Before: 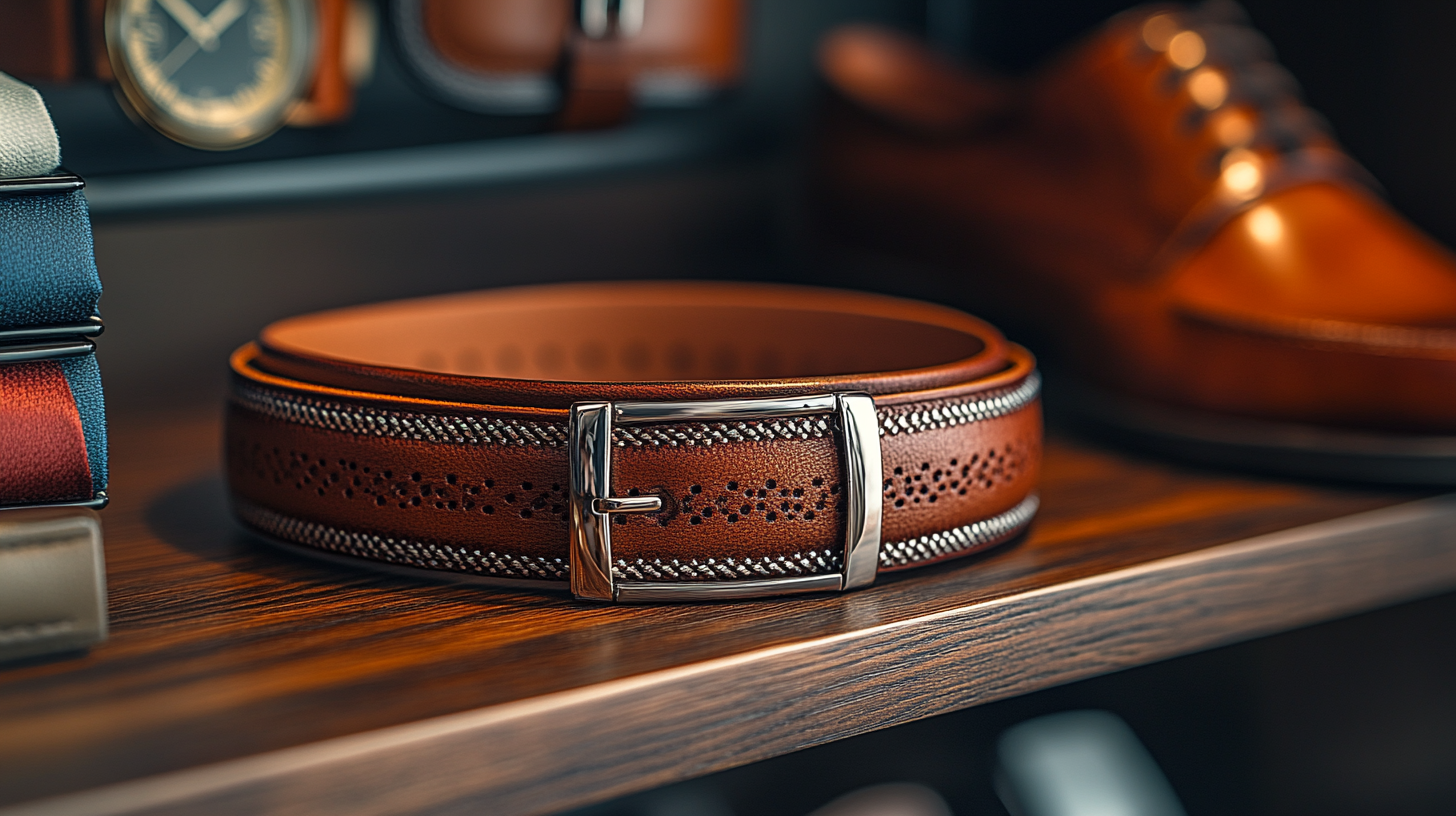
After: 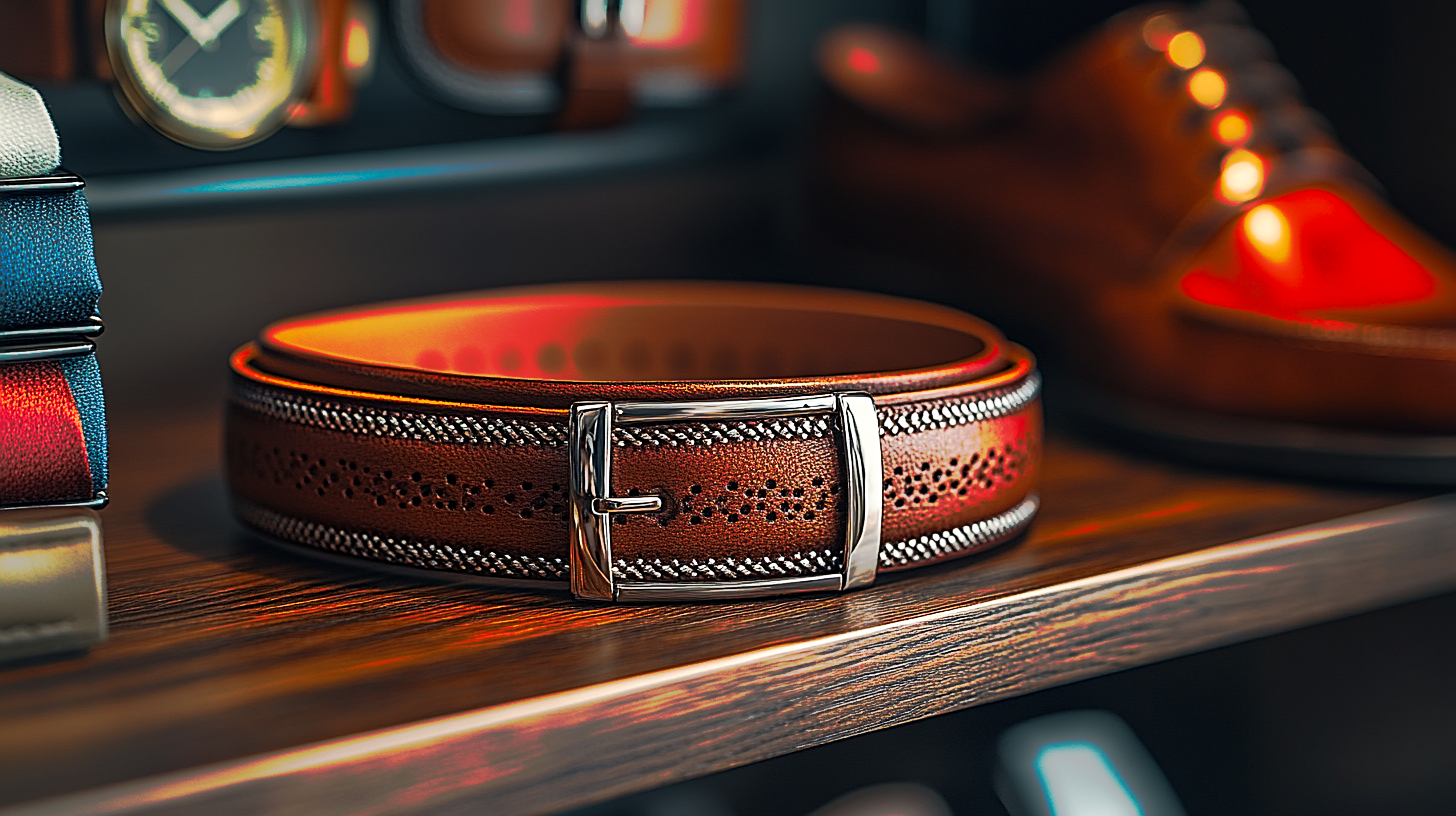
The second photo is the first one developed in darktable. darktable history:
tone curve: curves: ch0 [(0, 0) (0.003, 0.003) (0.011, 0.01) (0.025, 0.023) (0.044, 0.042) (0.069, 0.065) (0.1, 0.094) (0.136, 0.128) (0.177, 0.167) (0.224, 0.211) (0.277, 0.261) (0.335, 0.316) (0.399, 0.376) (0.468, 0.441) (0.543, 0.685) (0.623, 0.741) (0.709, 0.8) (0.801, 0.863) (0.898, 0.929) (1, 1)], preserve colors none
sharpen: on, module defaults
